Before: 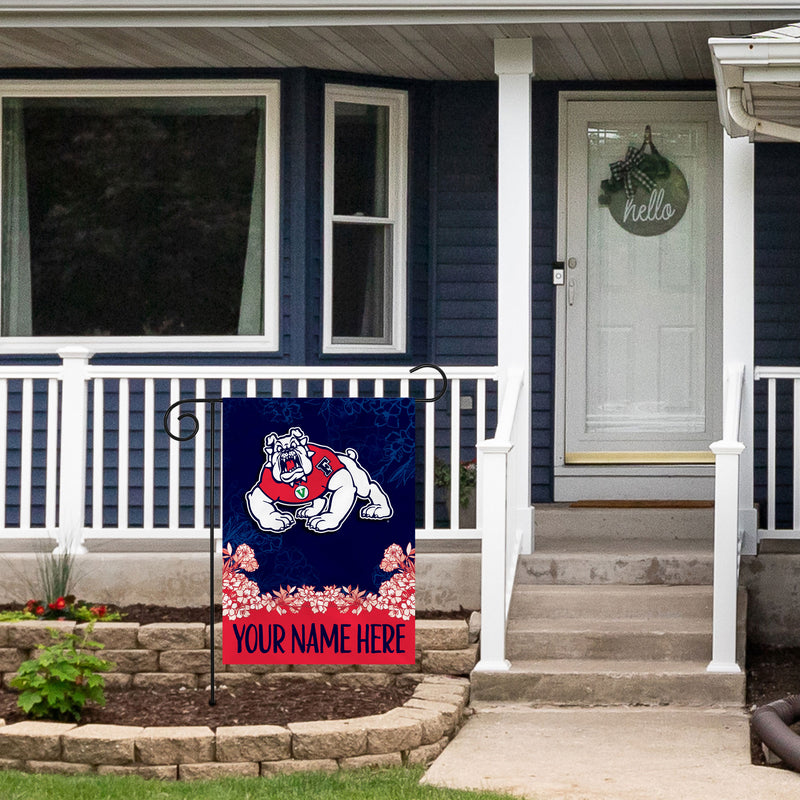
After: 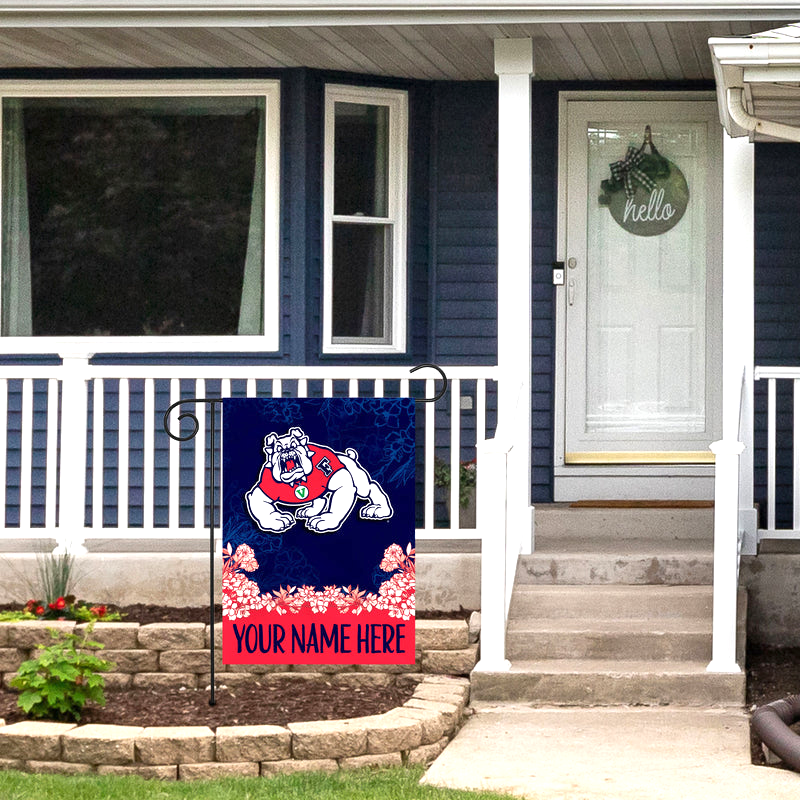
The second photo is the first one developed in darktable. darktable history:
exposure: exposure 0.605 EV, compensate exposure bias true, compensate highlight preservation false
